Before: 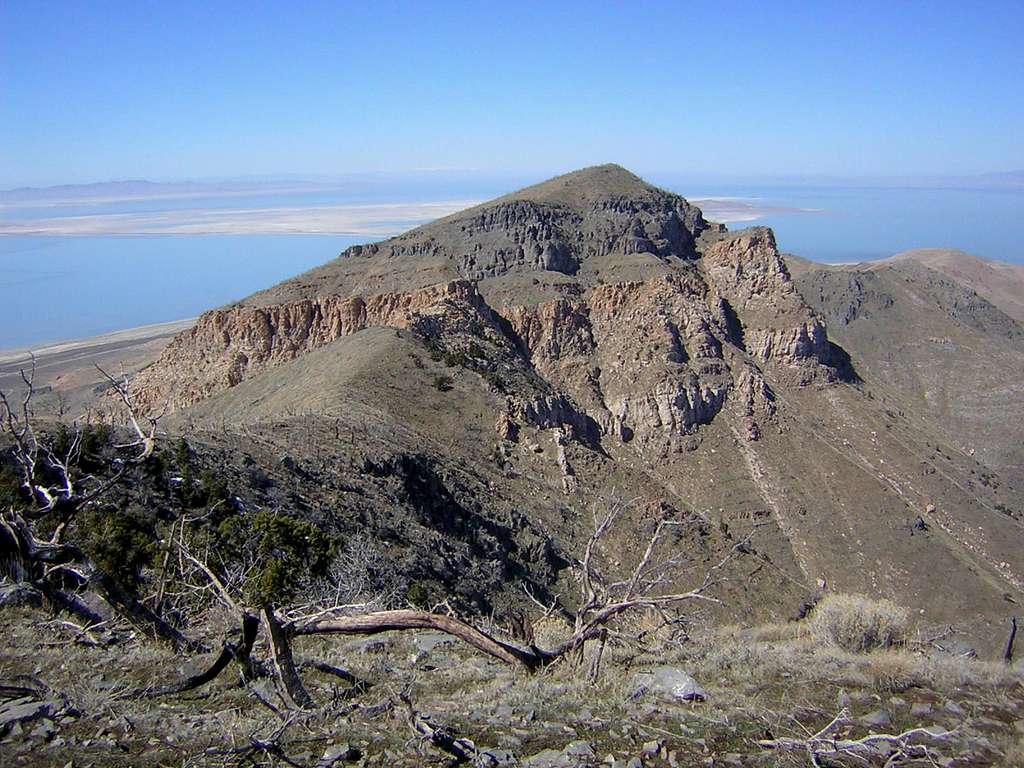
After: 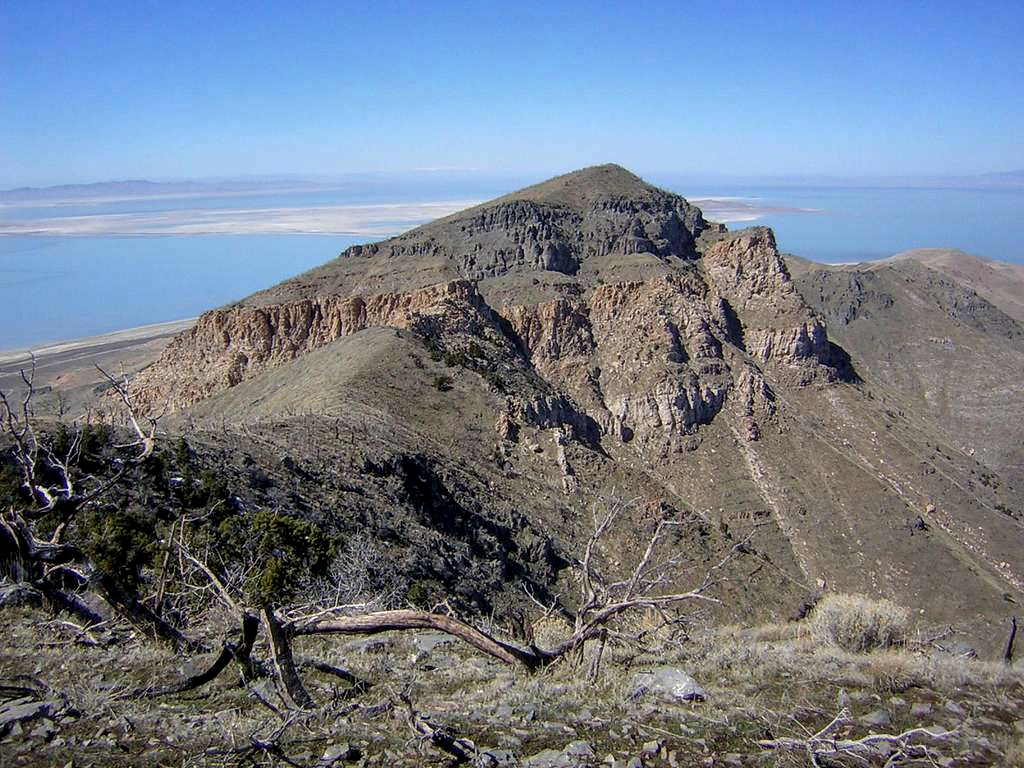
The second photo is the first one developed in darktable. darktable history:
shadows and highlights: shadows 5, soften with gaussian
local contrast: on, module defaults
